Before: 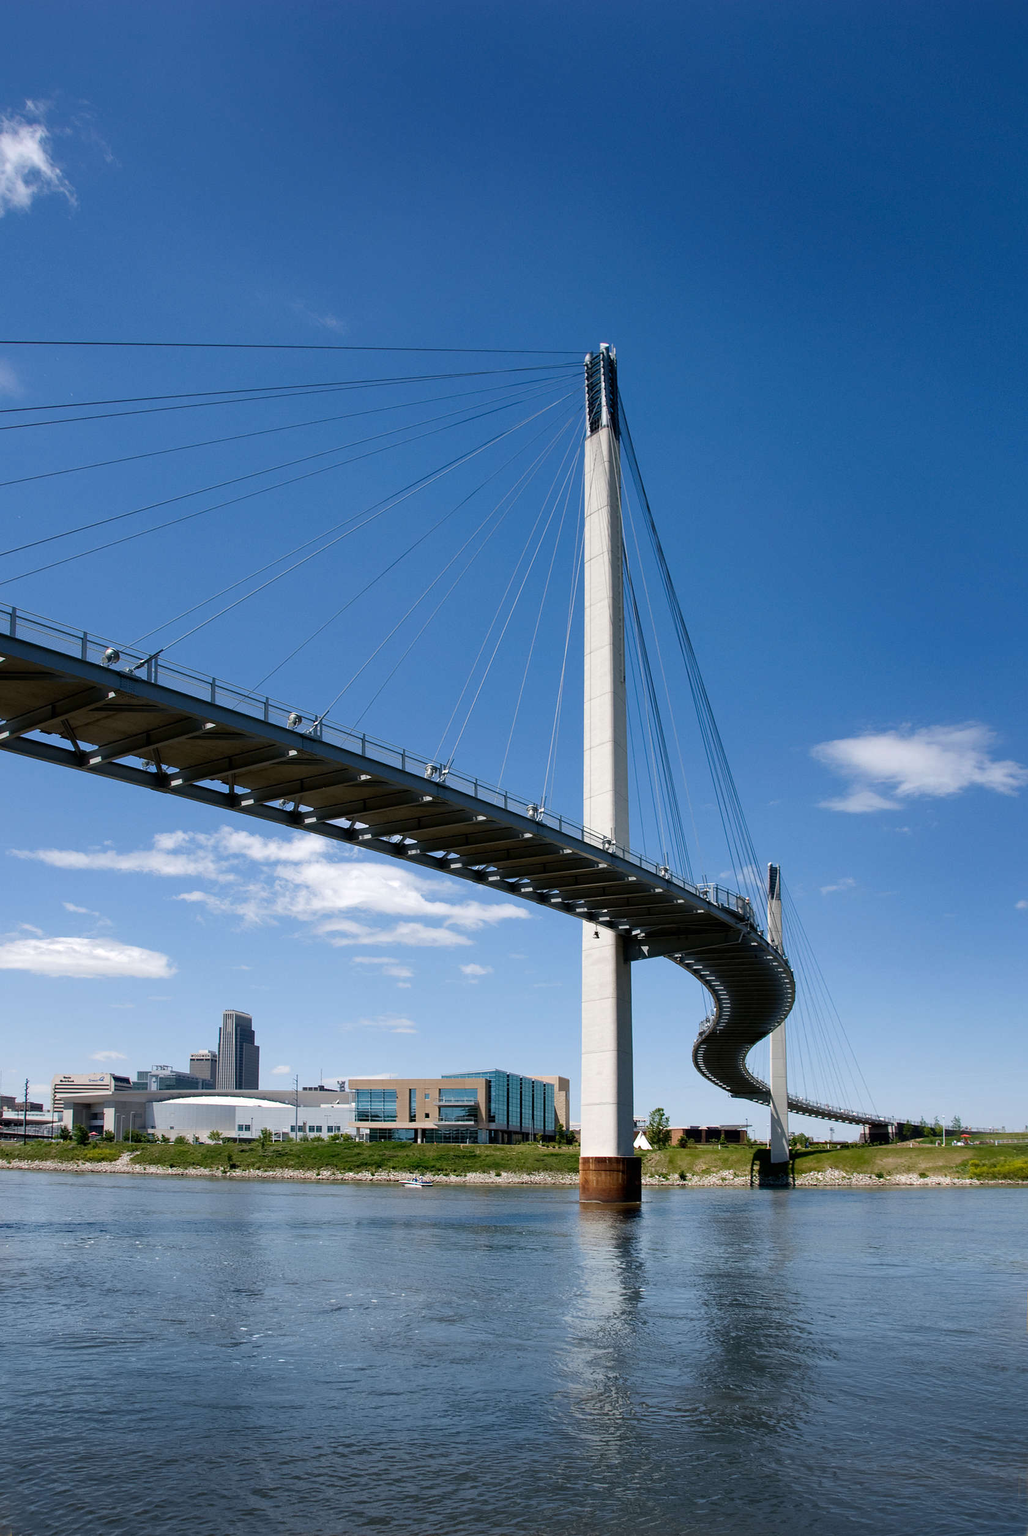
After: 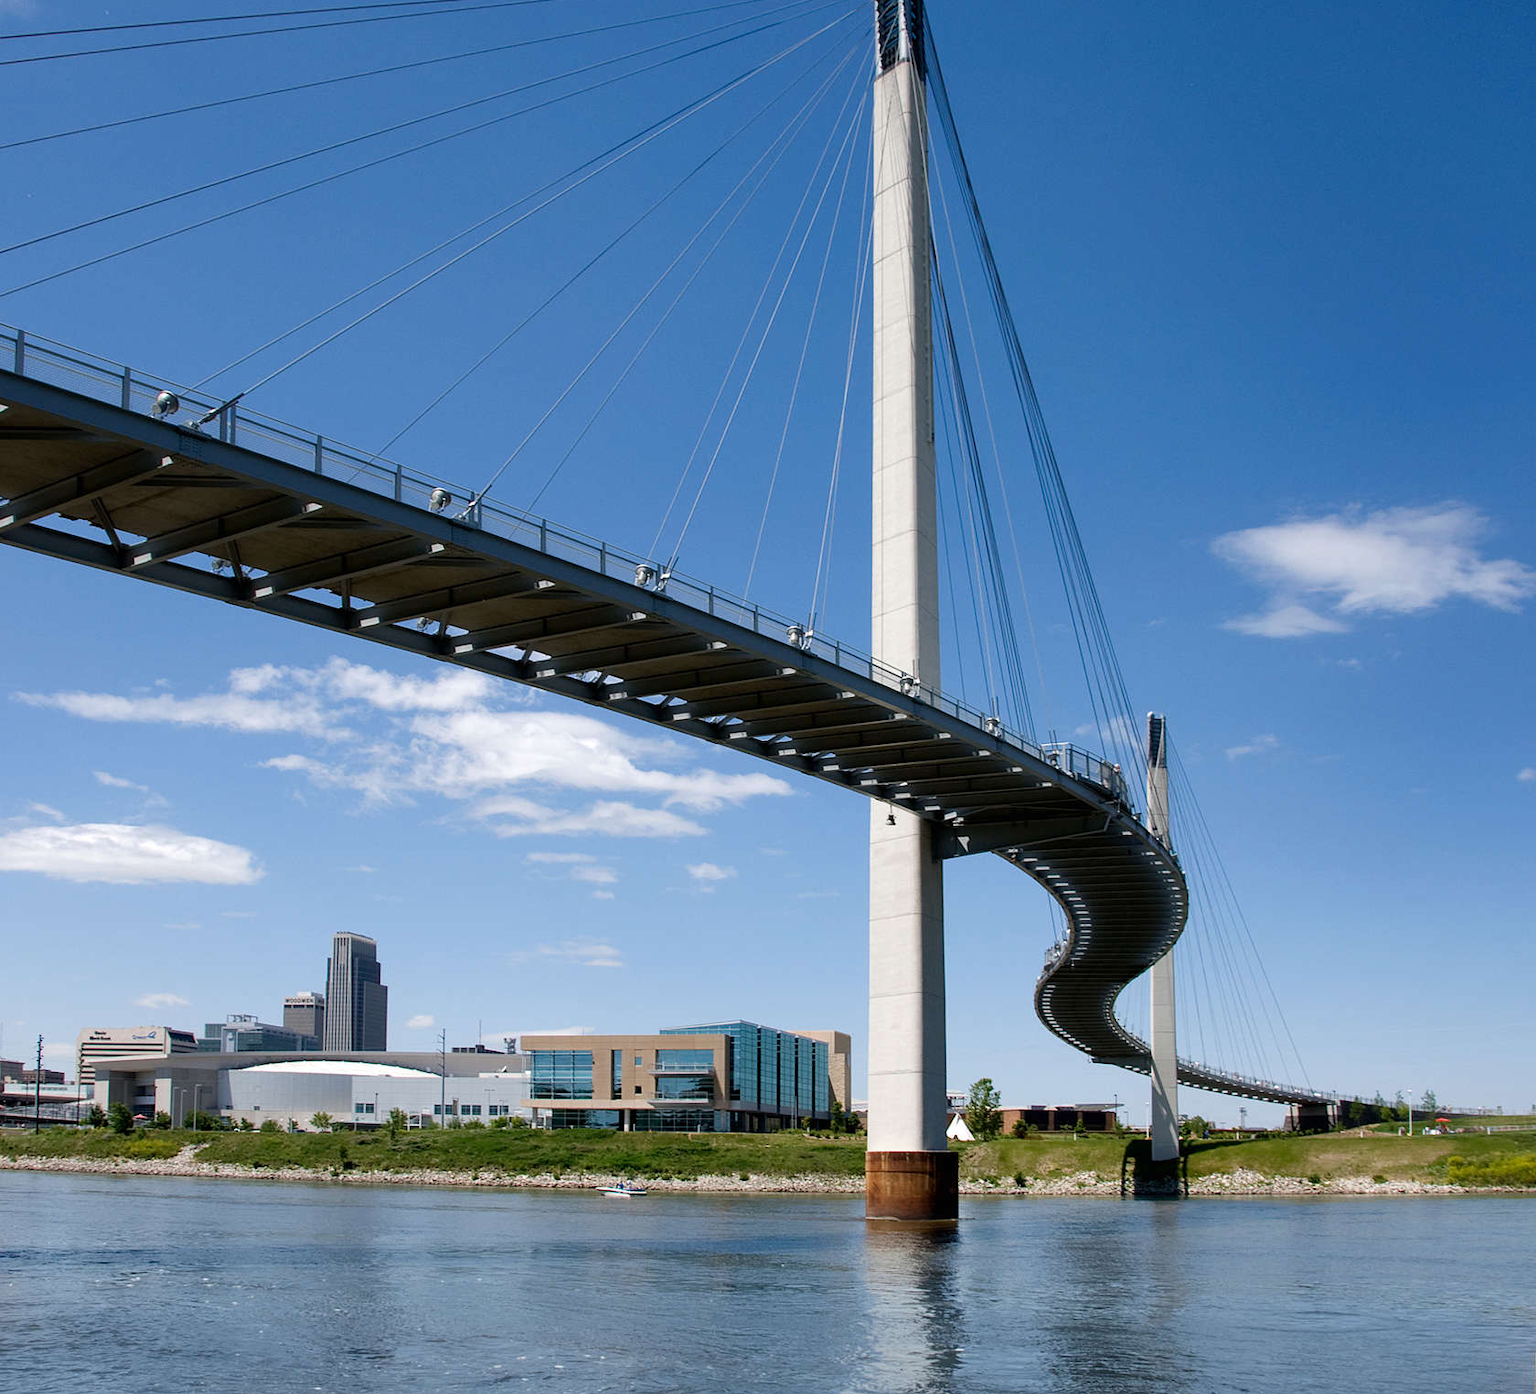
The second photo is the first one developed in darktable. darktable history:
crop and rotate: top 25.174%, bottom 14.06%
